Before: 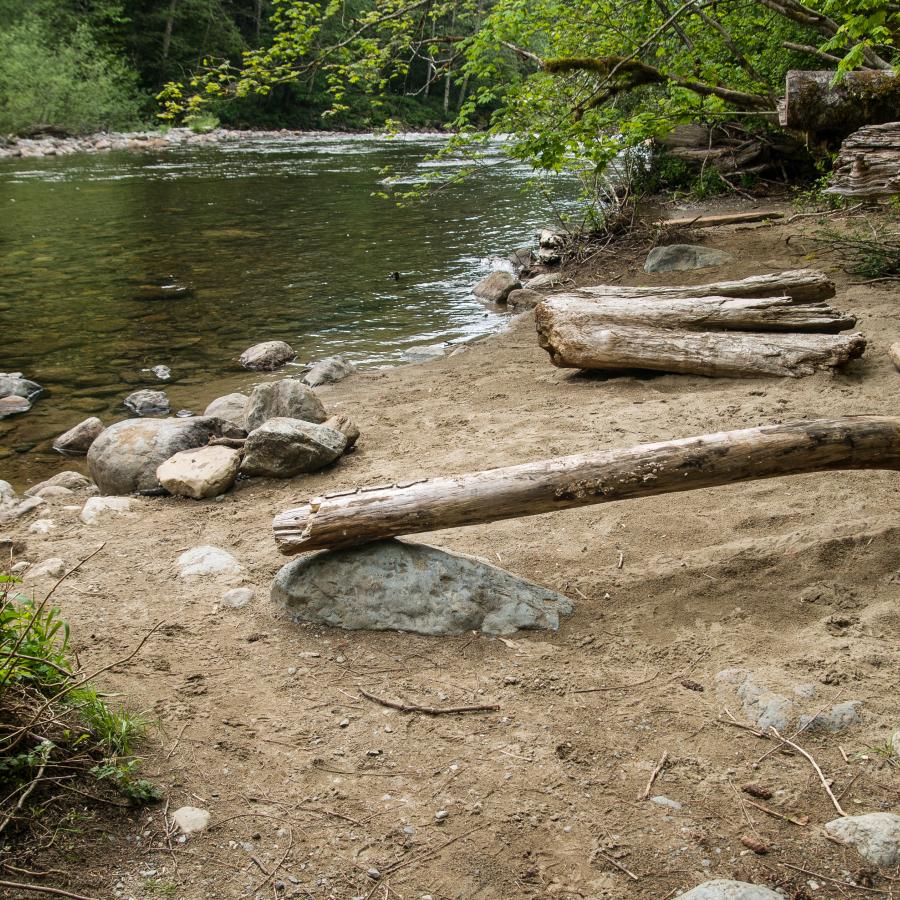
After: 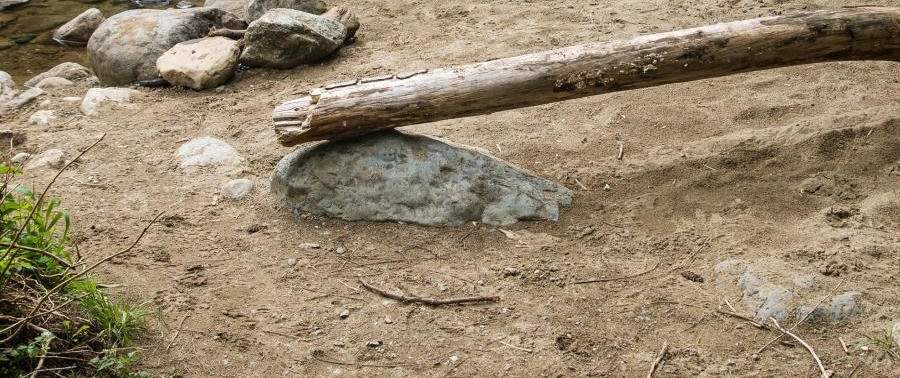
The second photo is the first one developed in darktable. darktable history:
shadows and highlights: highlights color adjustment 0%, low approximation 0.01, soften with gaussian
crop: top 45.551%, bottom 12.262%
